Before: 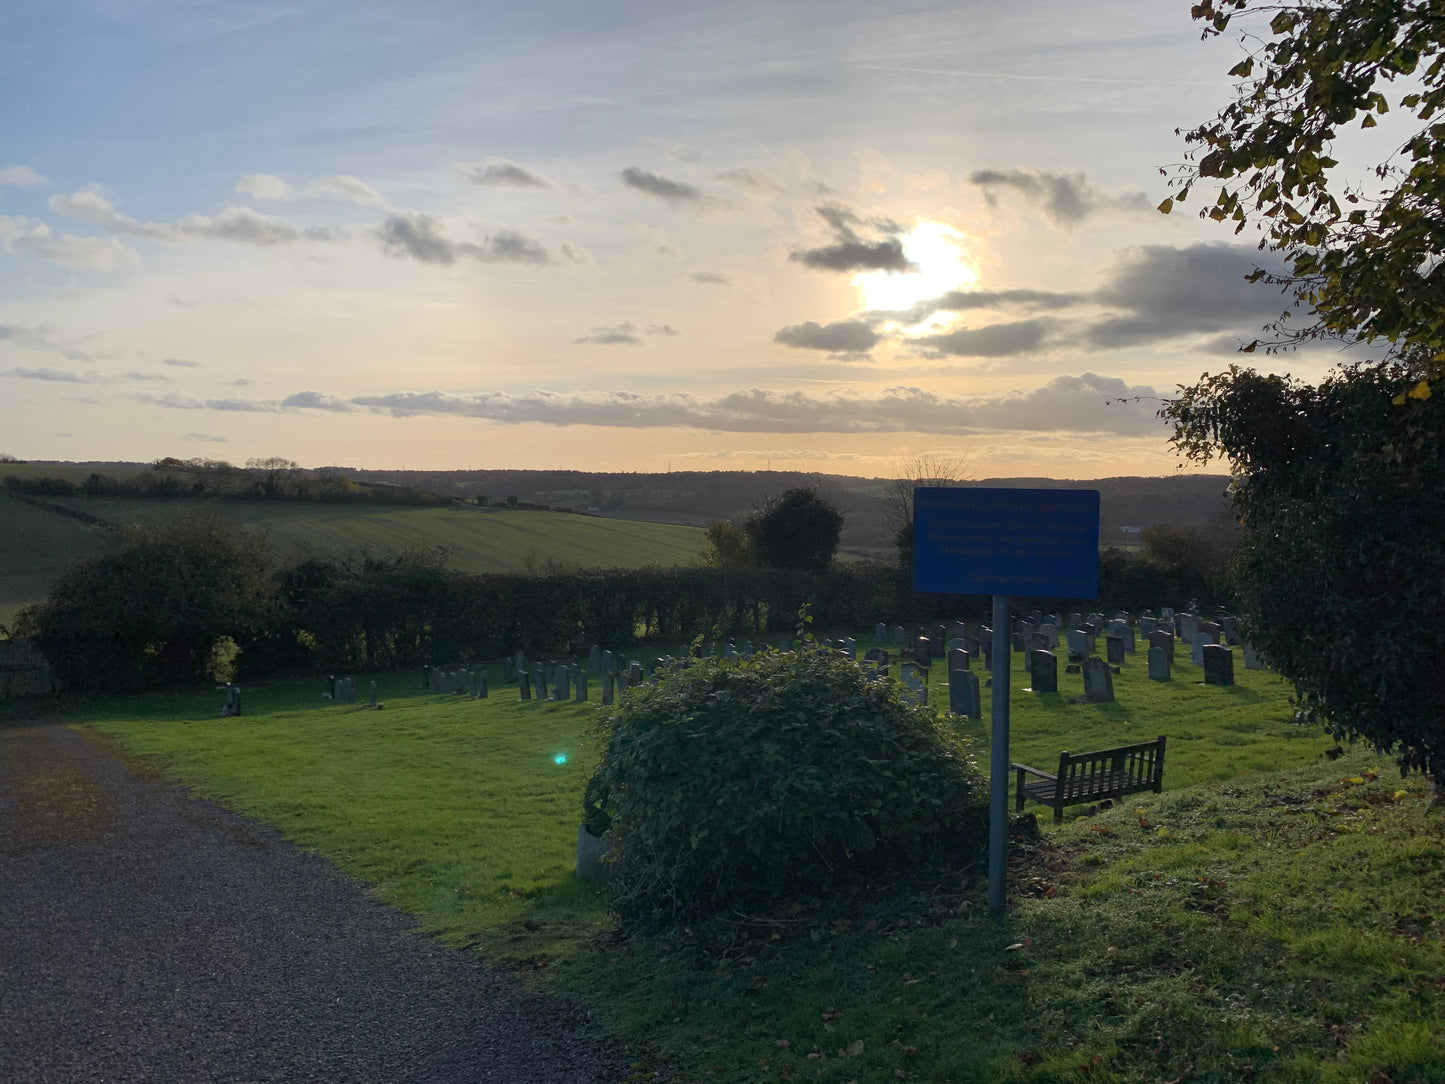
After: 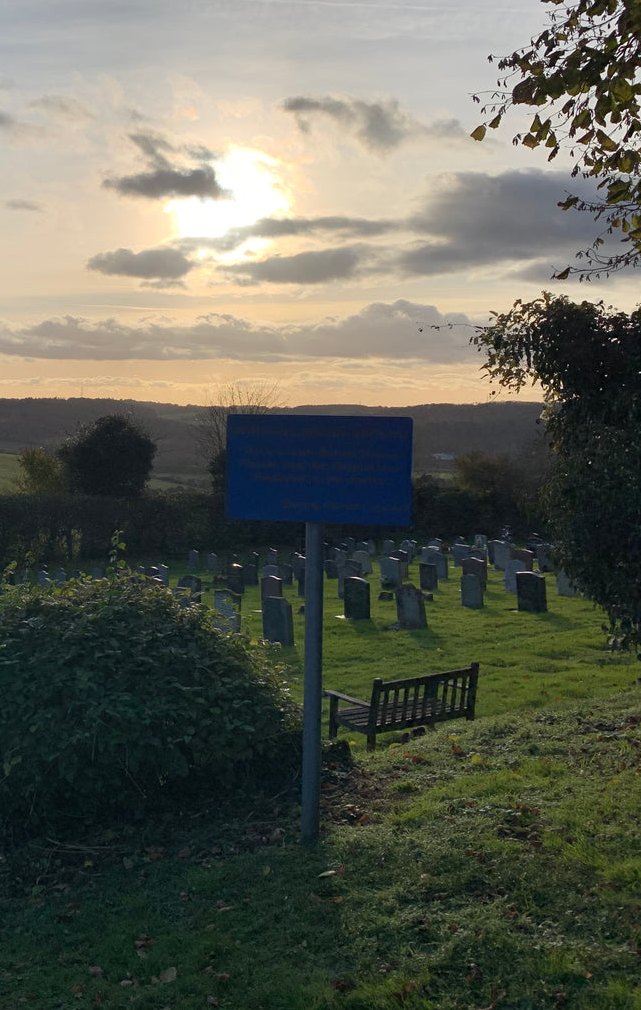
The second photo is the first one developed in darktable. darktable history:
crop: left 47.605%, top 6.775%, right 7.995%
